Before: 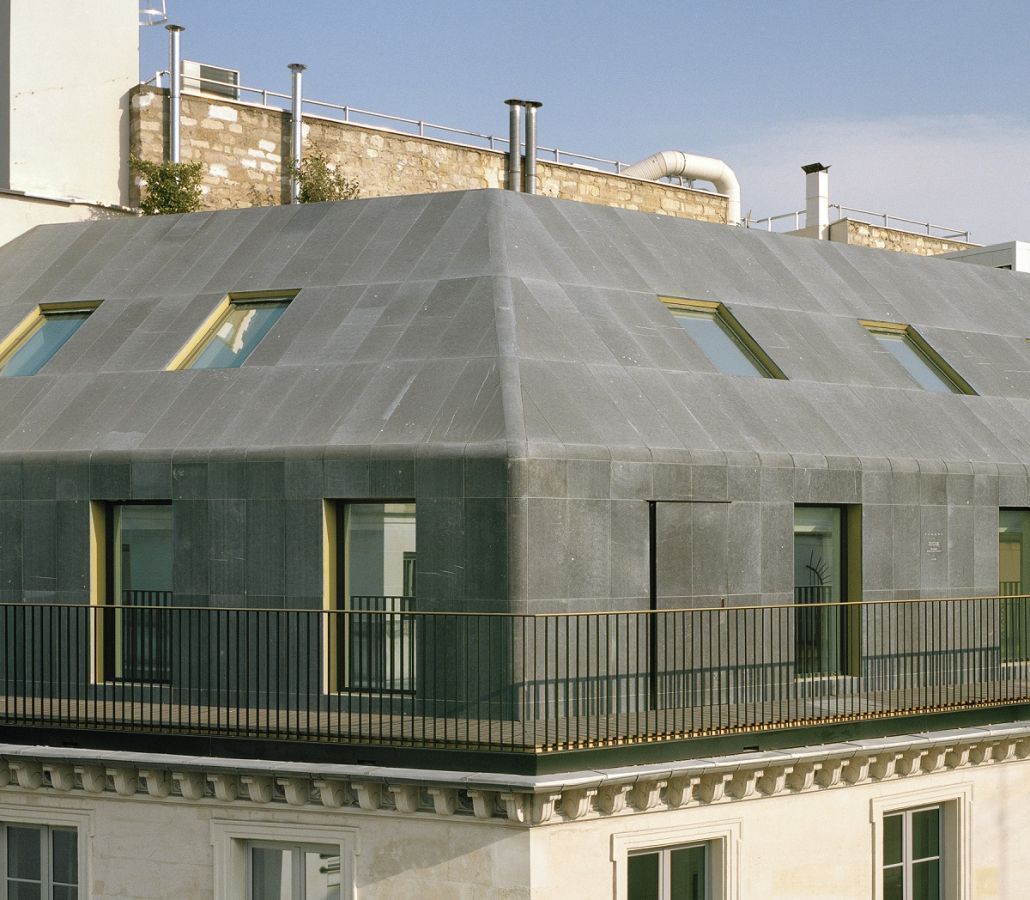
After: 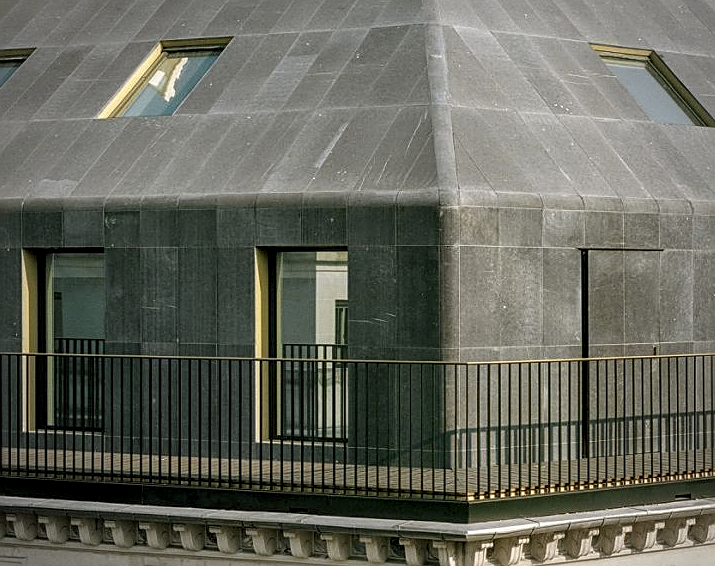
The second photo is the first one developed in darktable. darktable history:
sharpen: on, module defaults
vignetting: fall-off start 71.75%, brightness -0.407, saturation -0.309
local contrast: highlights 23%, detail 150%
crop: left 6.626%, top 28.01%, right 23.864%, bottom 9.008%
